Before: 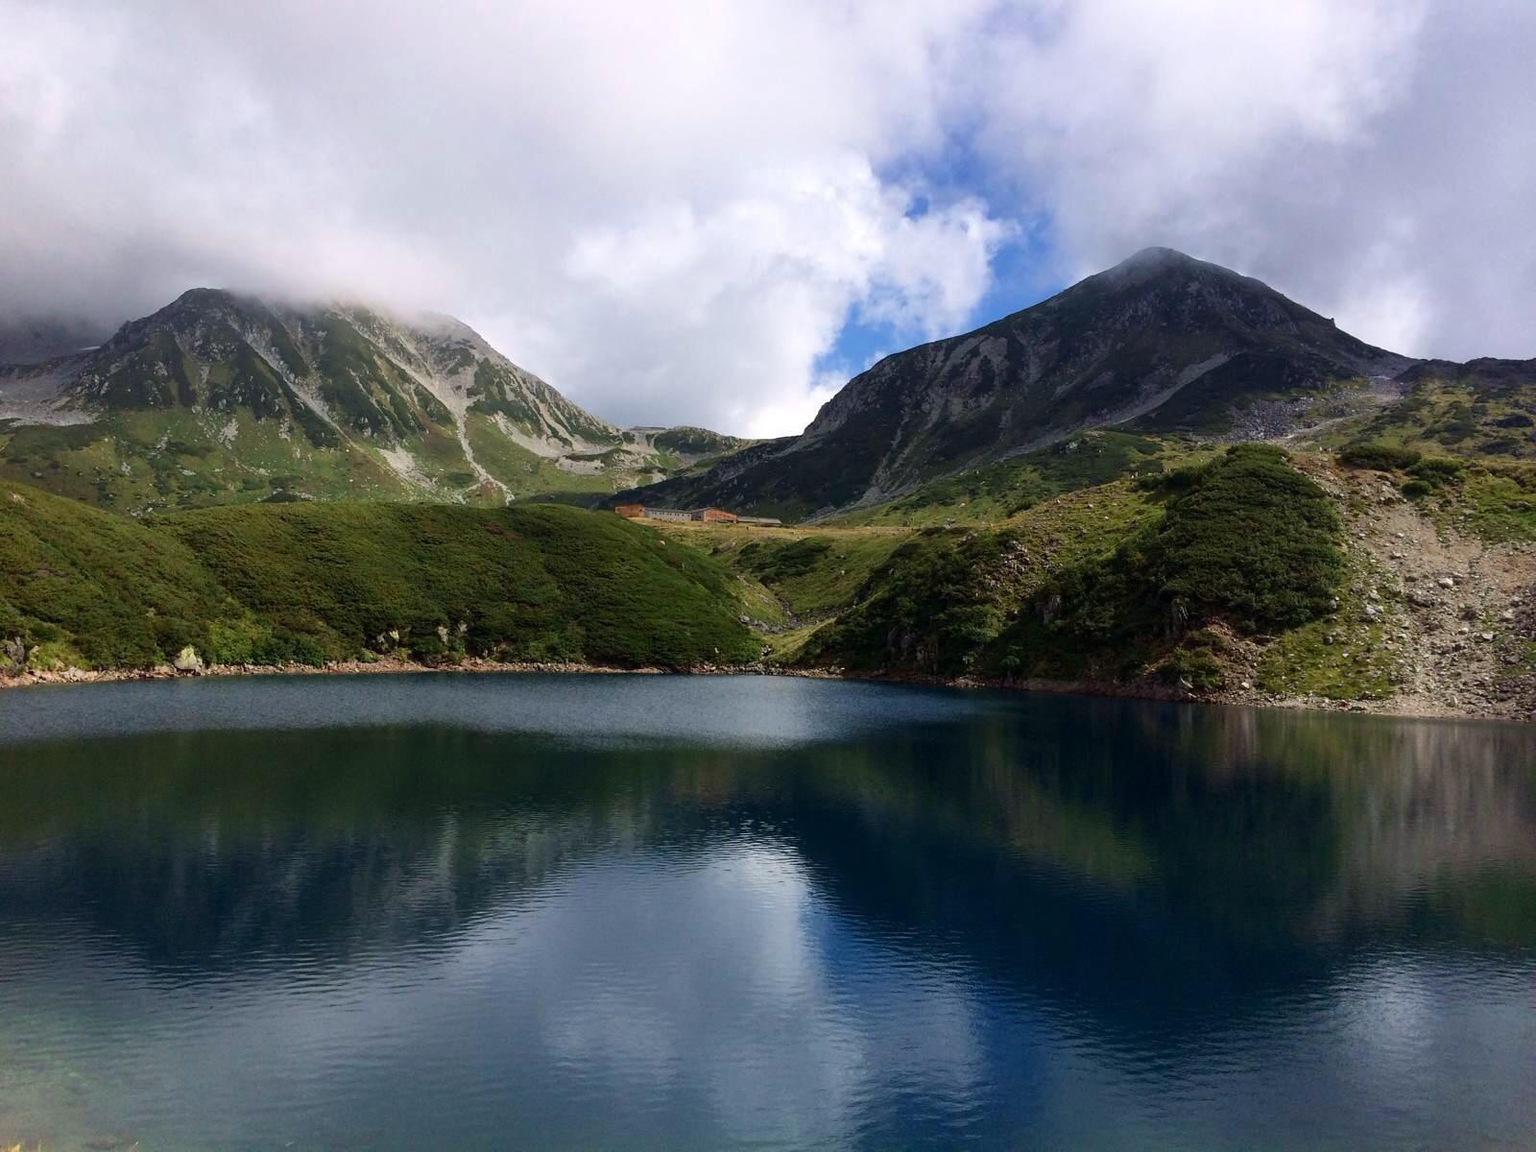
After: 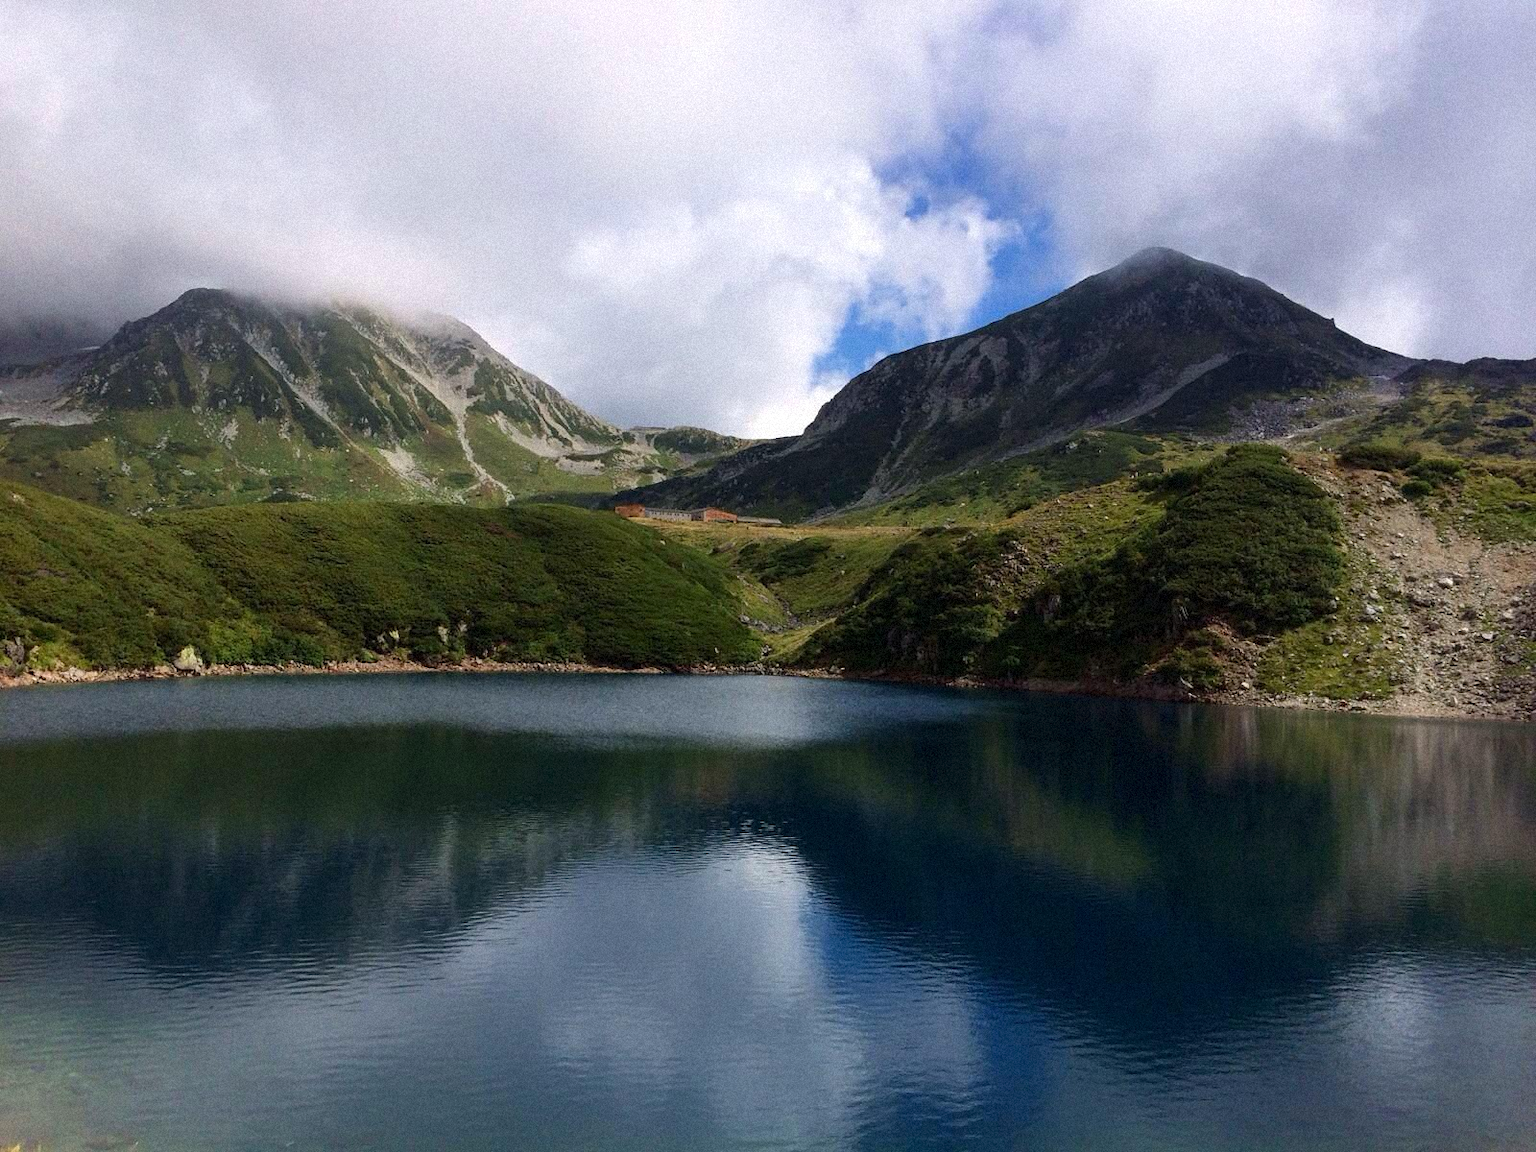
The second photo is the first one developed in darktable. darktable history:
vibrance: on, module defaults
grain: mid-tones bias 0%
